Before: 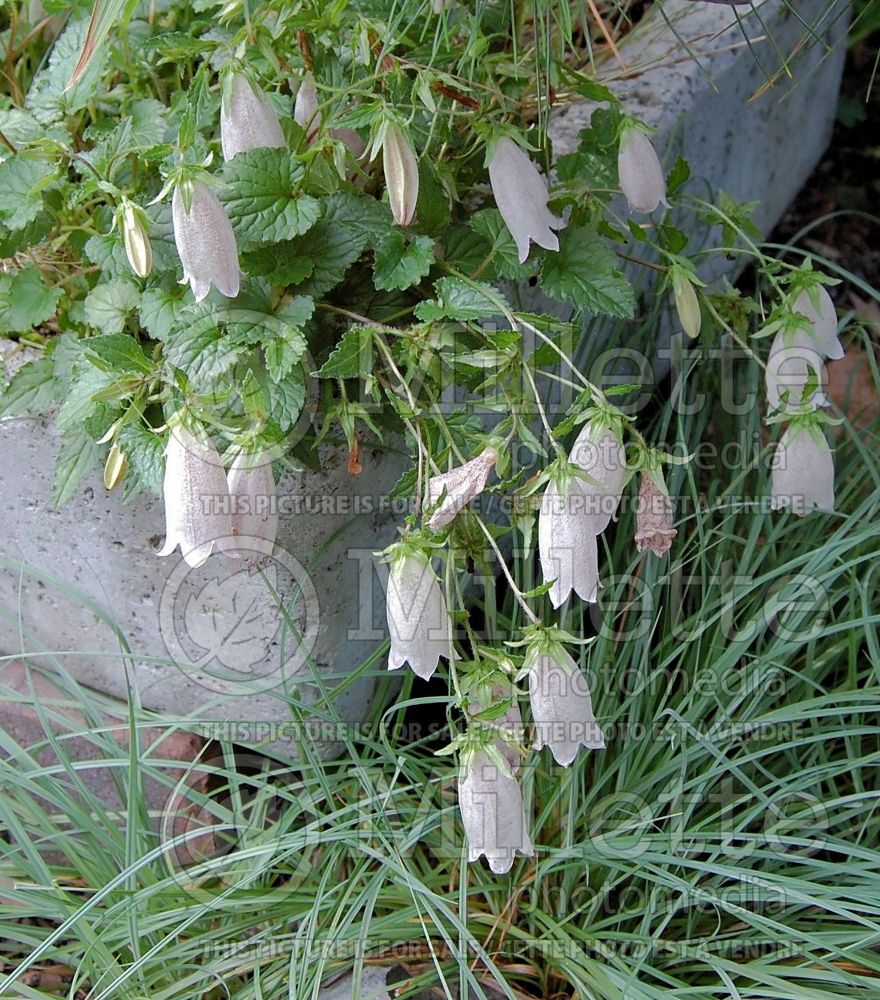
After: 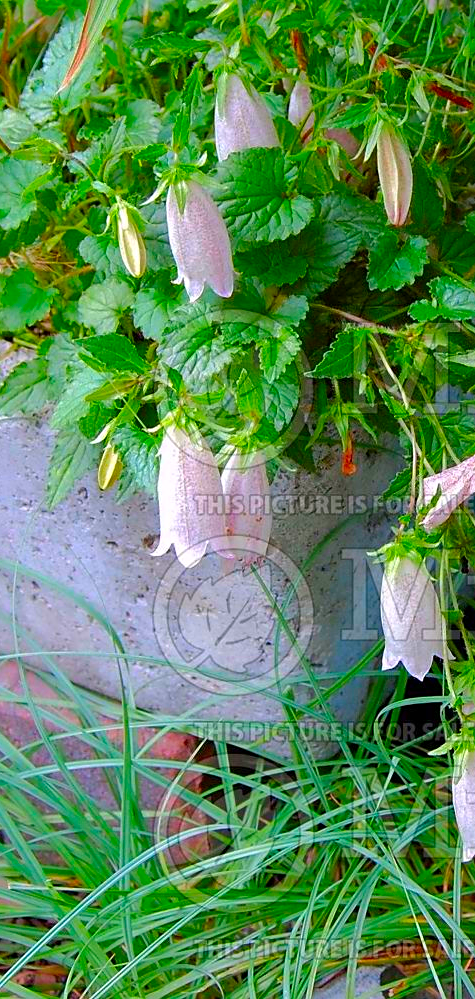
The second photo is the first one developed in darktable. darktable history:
color correction: highlights a* 1.63, highlights b* -1.75, saturation 2.48
crop: left 0.691%, right 45.273%, bottom 0.084%
sharpen: amount 0.211
